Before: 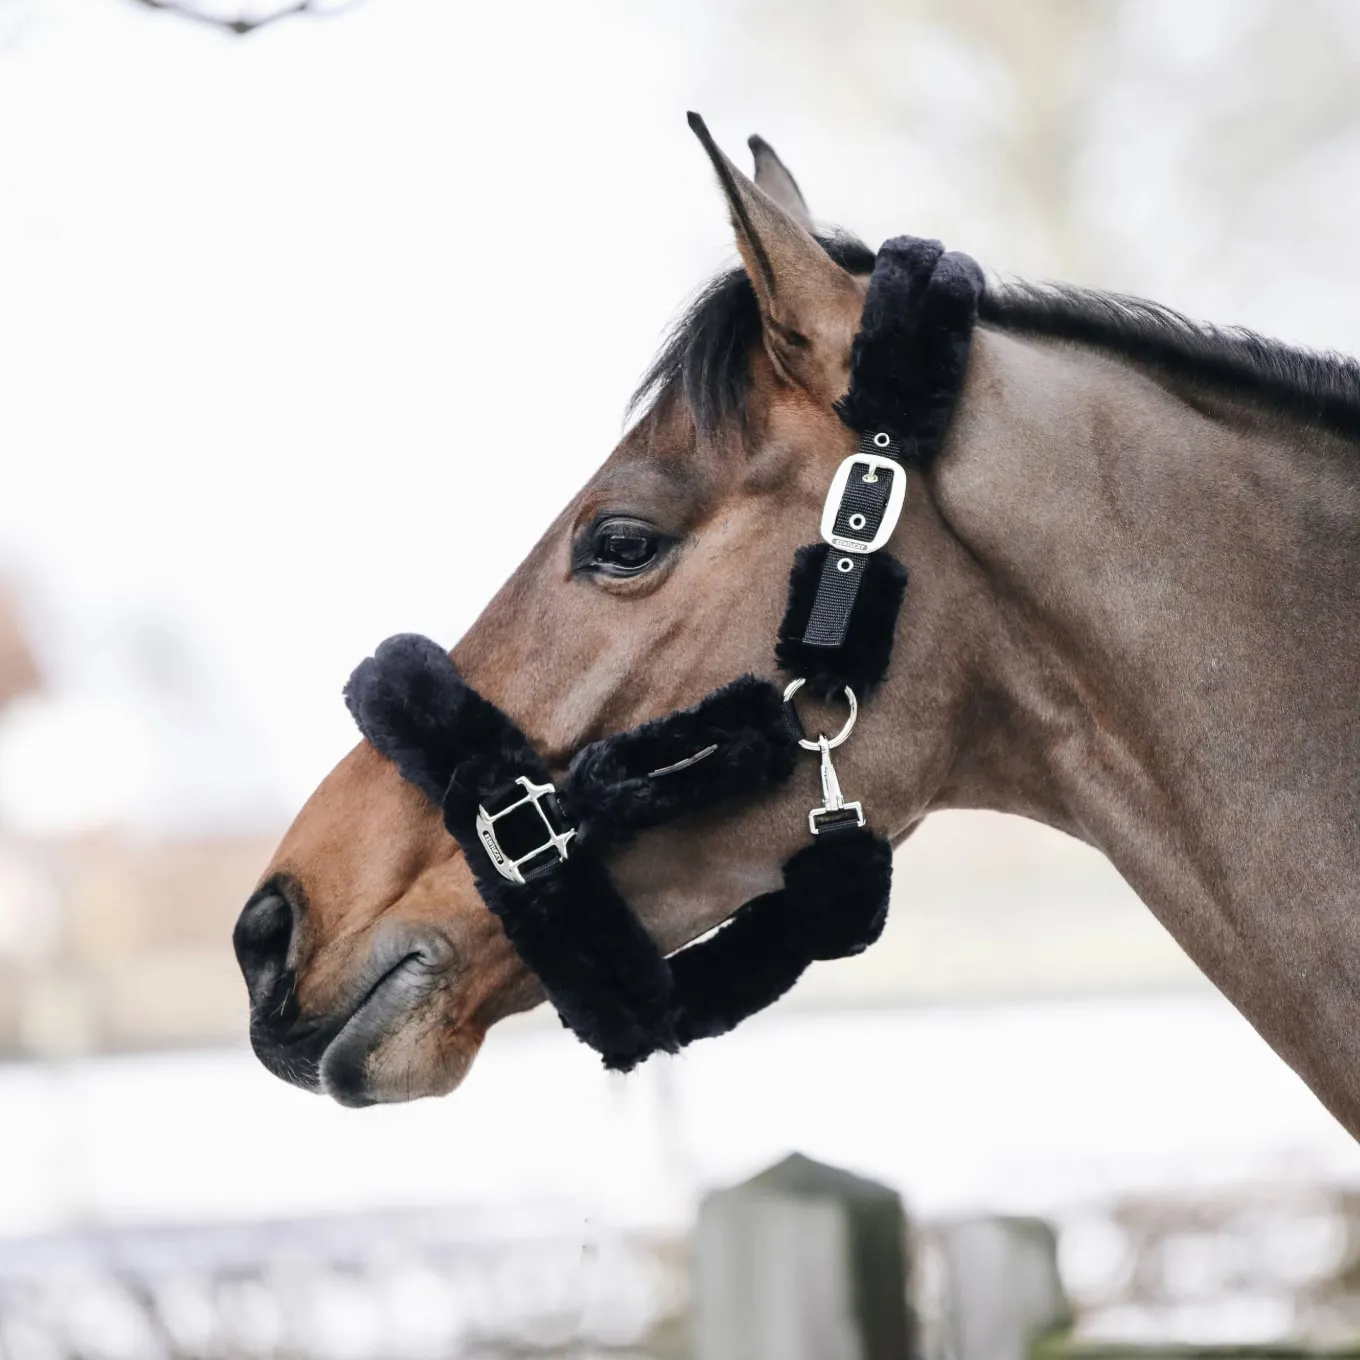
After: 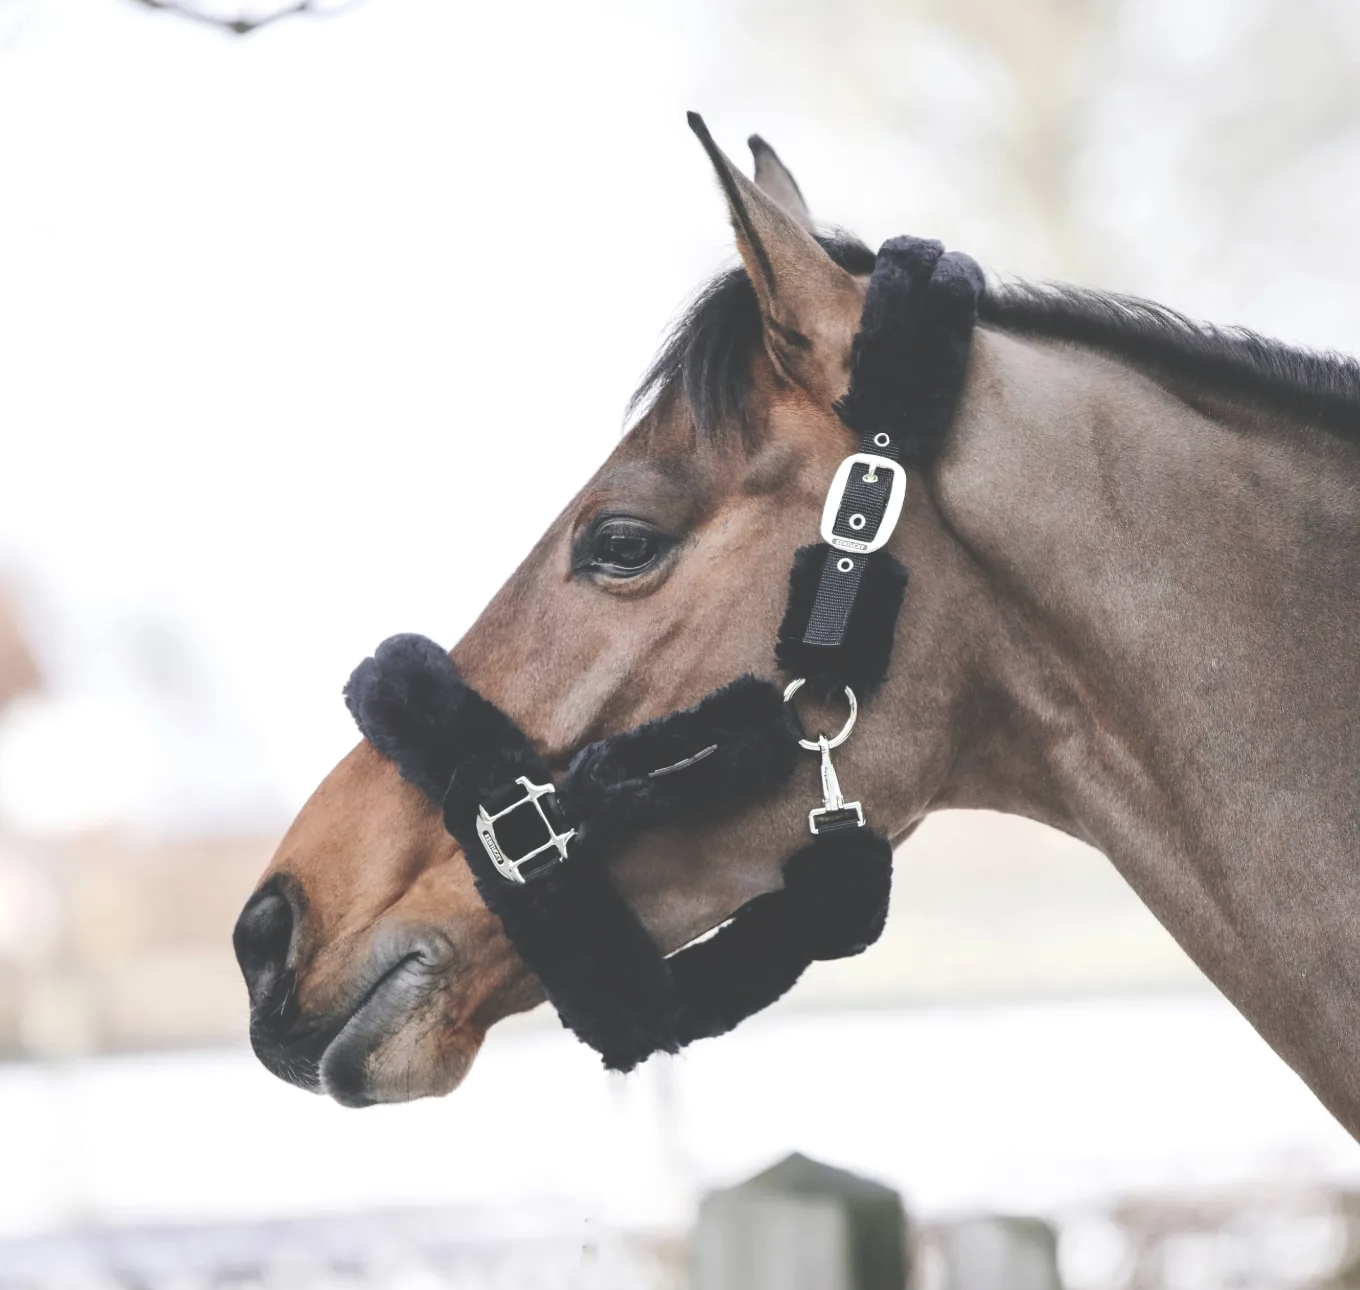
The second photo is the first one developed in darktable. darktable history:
crop and rotate: top 0%, bottom 5.097%
exposure: black level correction -0.041, exposure 0.064 EV, compensate highlight preservation false
